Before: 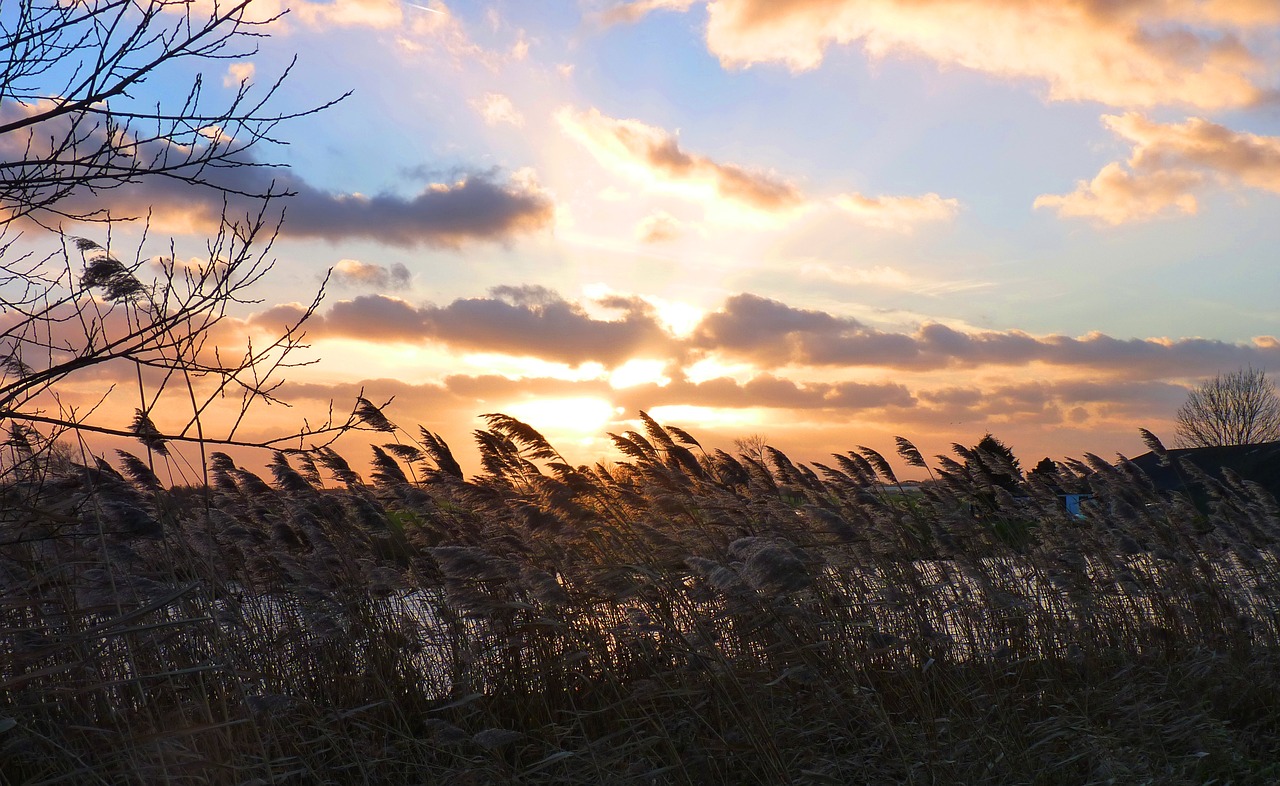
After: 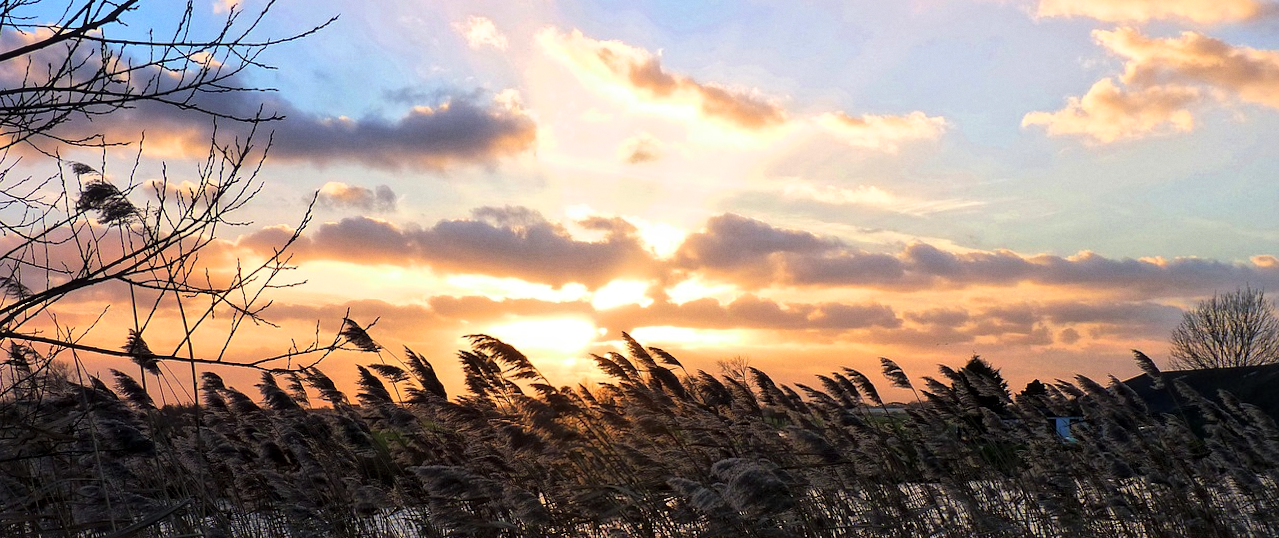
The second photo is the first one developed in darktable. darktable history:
tone equalizer: -8 EV -0.75 EV, -7 EV -0.7 EV, -6 EV -0.6 EV, -5 EV -0.4 EV, -3 EV 0.4 EV, -2 EV 0.6 EV, -1 EV 0.7 EV, +0 EV 0.75 EV, edges refinement/feathering 500, mask exposure compensation -1.57 EV, preserve details no
exposure: exposure -0.151 EV, compensate highlight preservation false
global tonemap: drago (1, 100), detail 1
crop: top 11.166%, bottom 22.168%
grain: coarseness 0.09 ISO, strength 10%
rotate and perspective: lens shift (horizontal) -0.055, automatic cropping off
